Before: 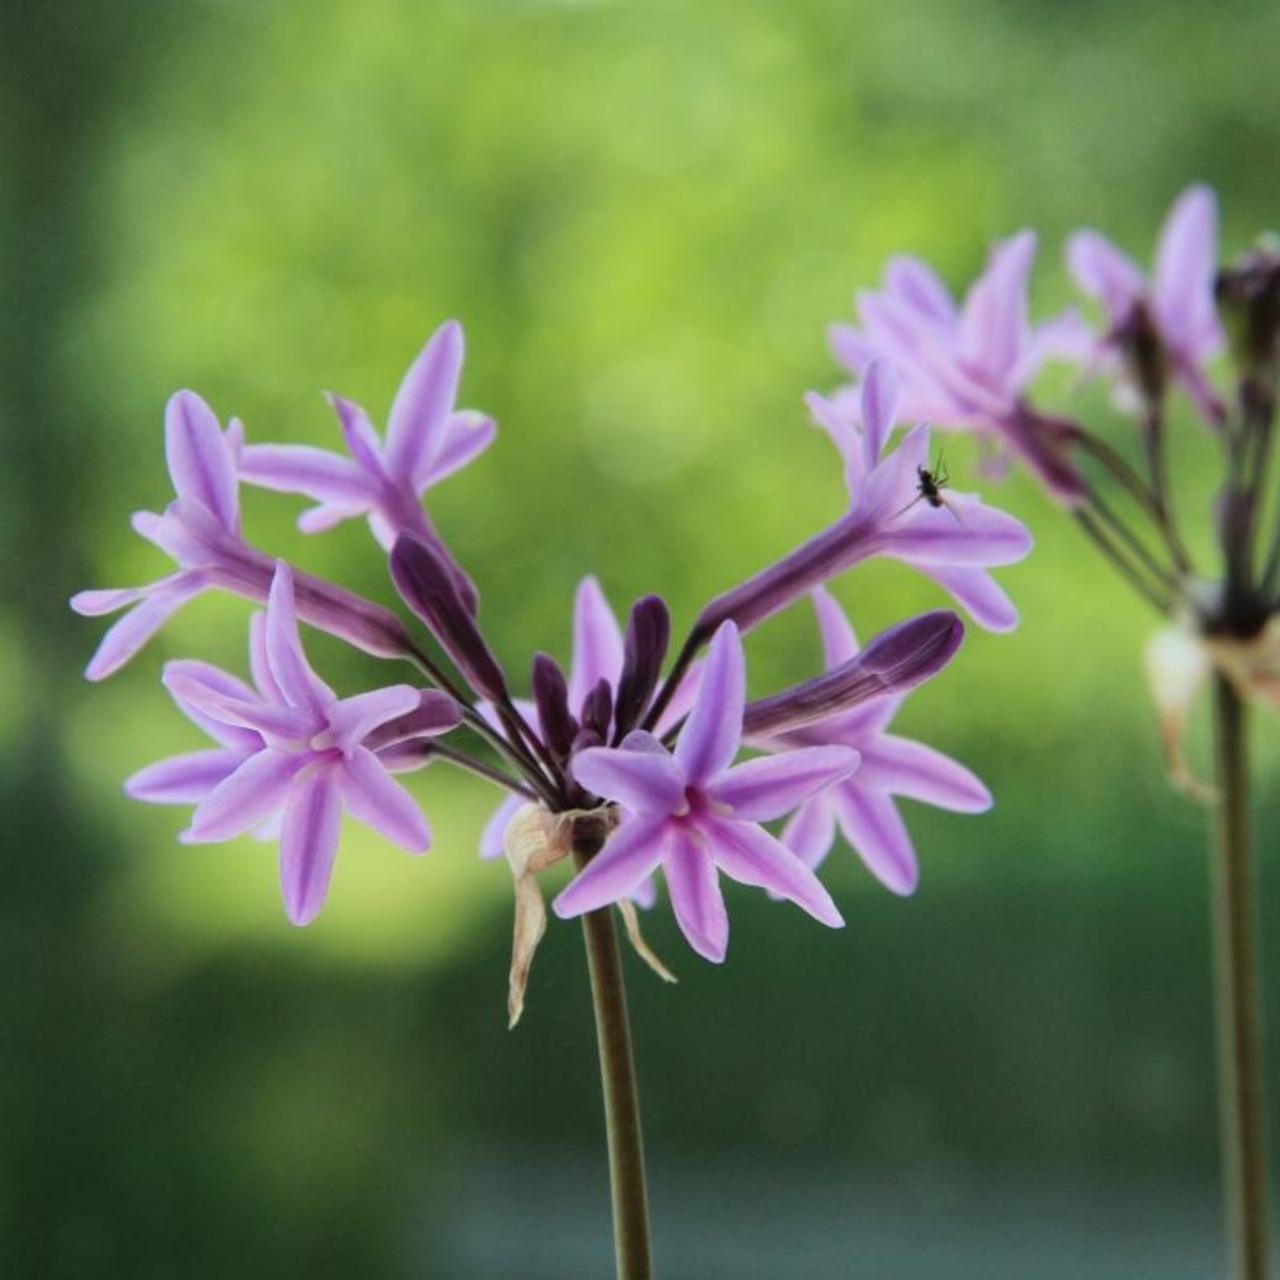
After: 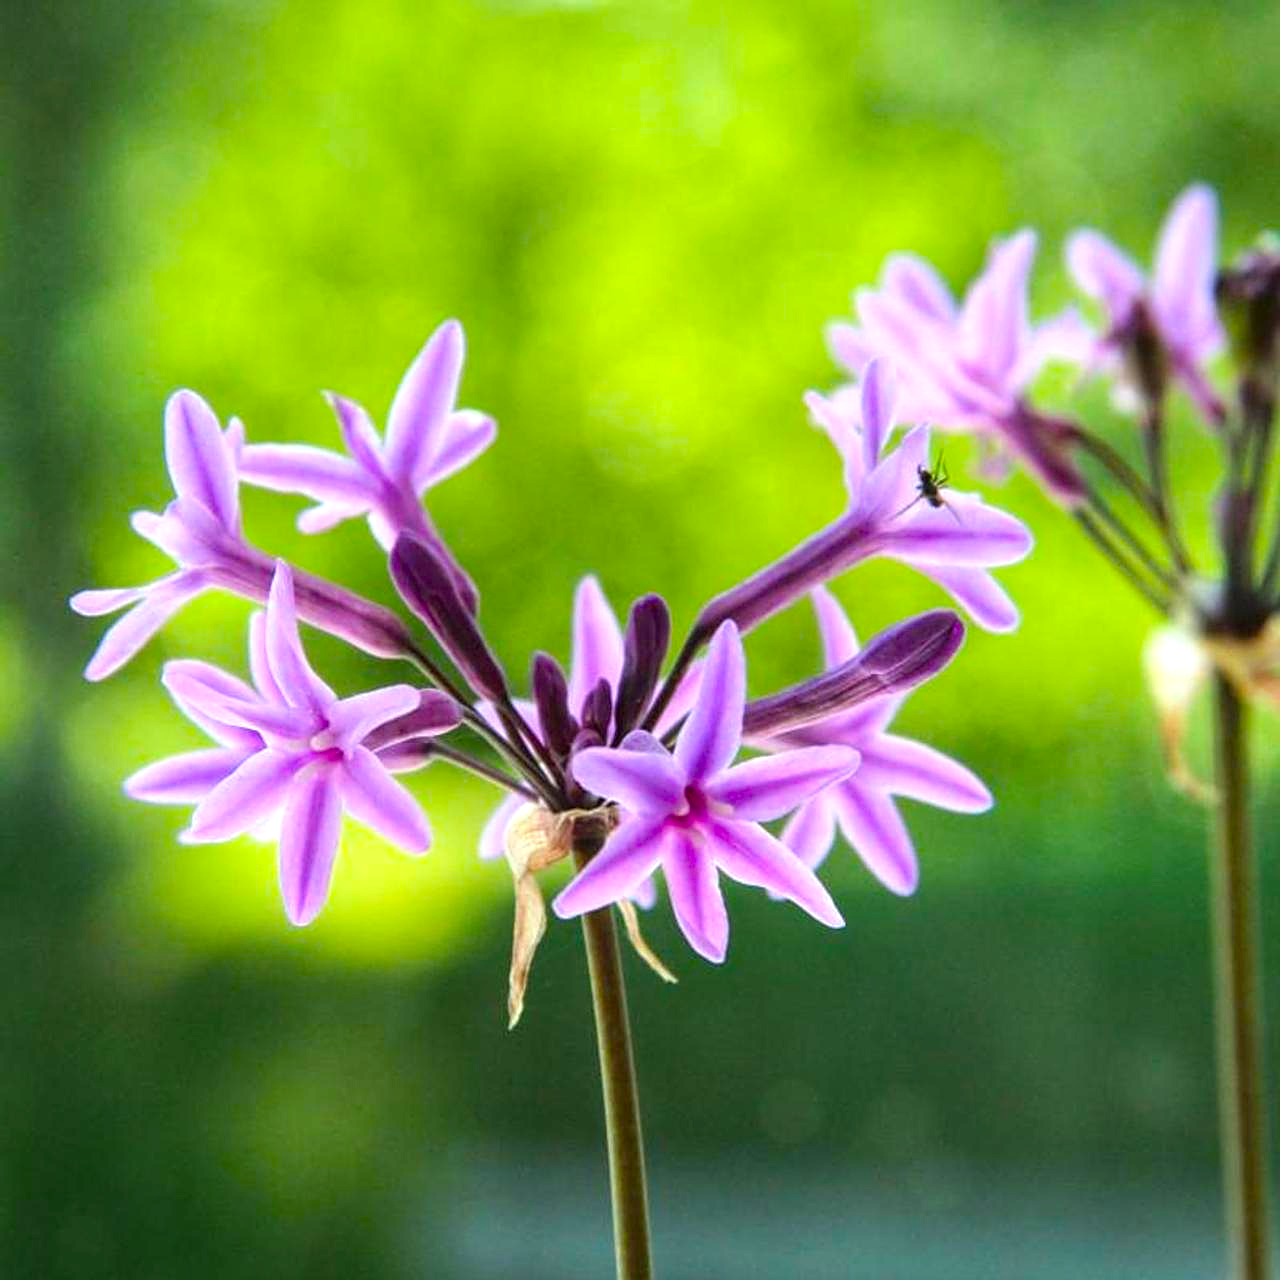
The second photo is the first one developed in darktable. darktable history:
exposure: exposure 0.653 EV, compensate exposure bias true, compensate highlight preservation false
sharpen: on, module defaults
local contrast: on, module defaults
color balance rgb: linear chroma grading › global chroma 15.443%, perceptual saturation grading › global saturation 25.486%, global vibrance 5.47%
